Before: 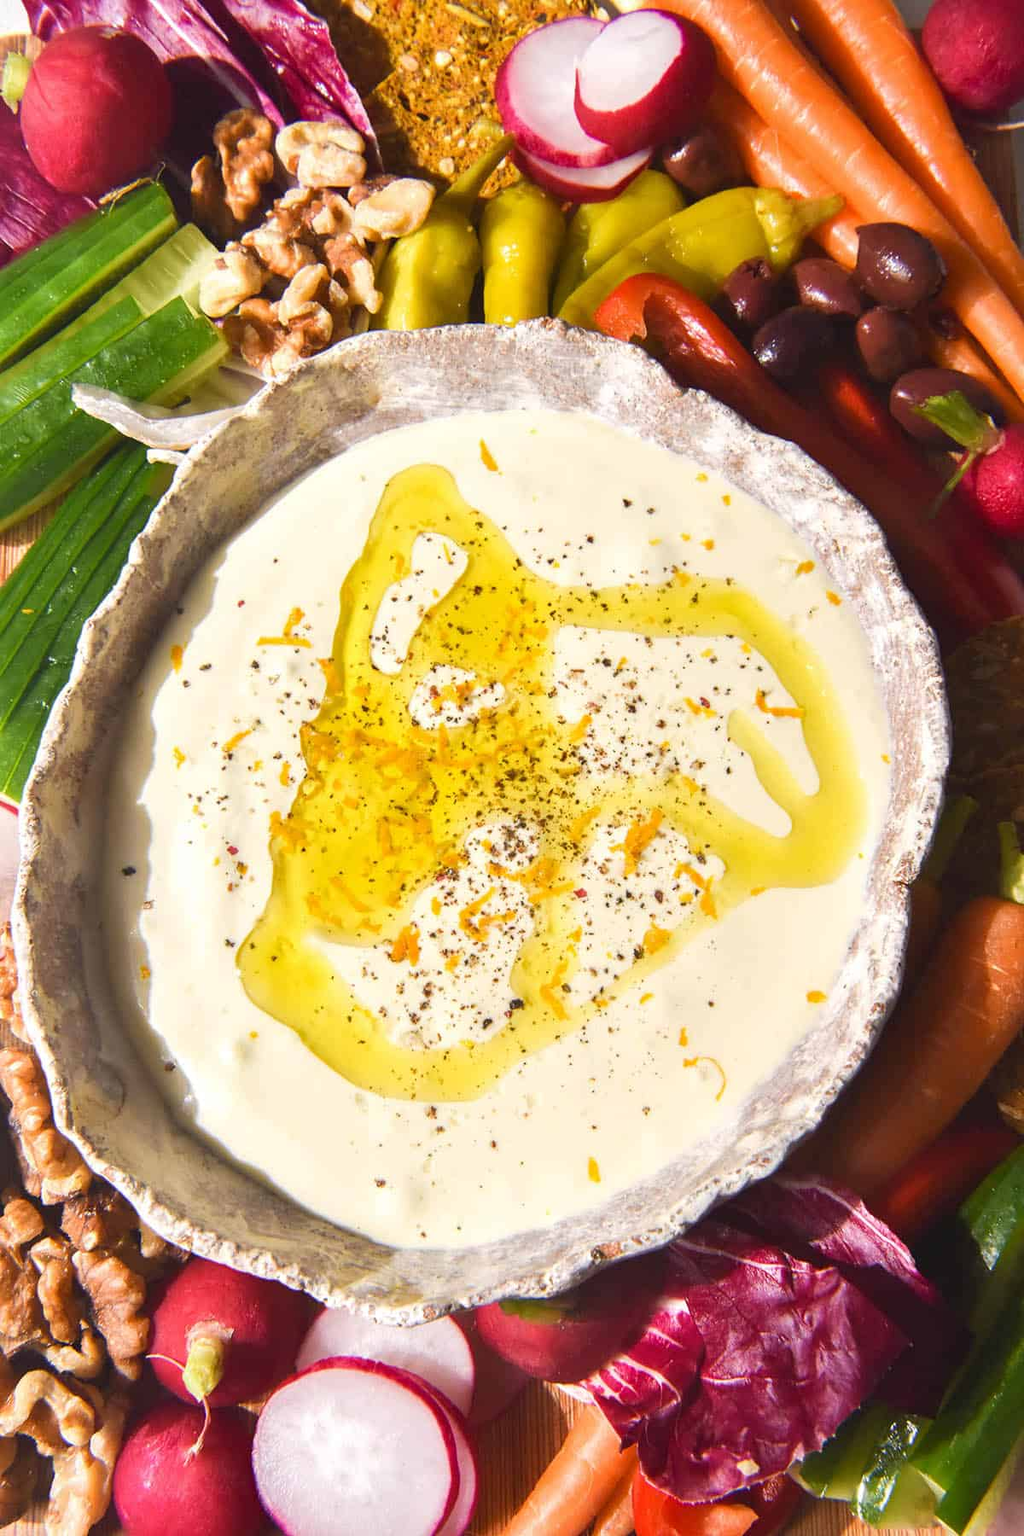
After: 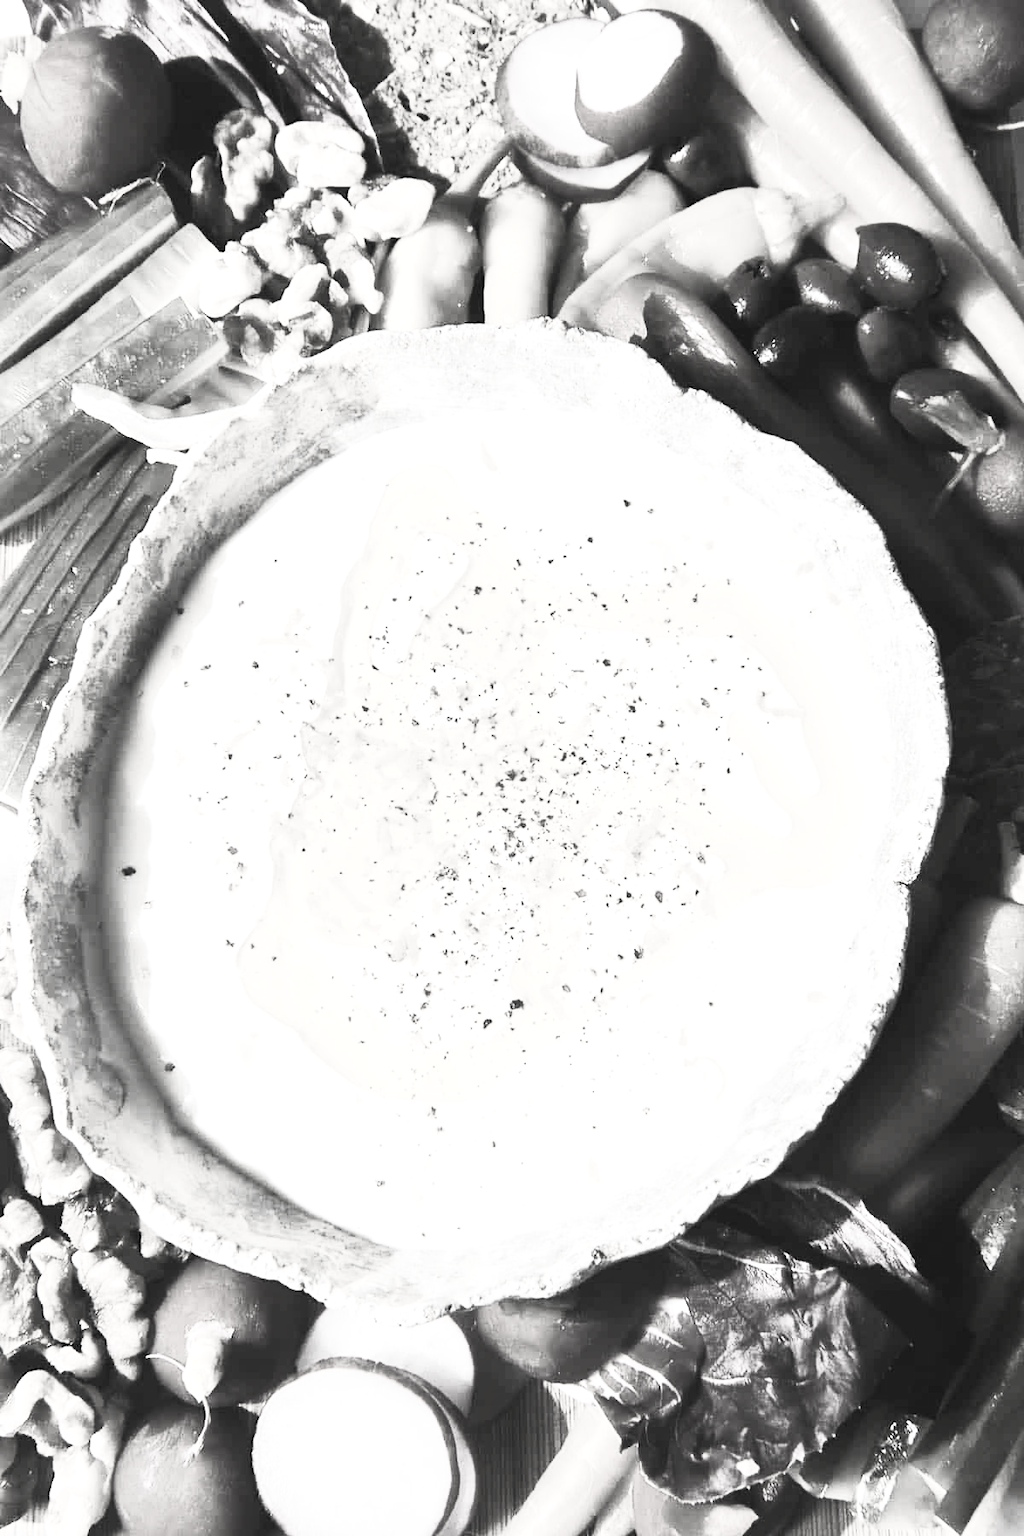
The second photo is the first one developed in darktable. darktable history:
color balance rgb: power › hue 208.32°, linear chroma grading › global chroma 49.36%, perceptual saturation grading › global saturation 19.595%, global vibrance 20%
contrast brightness saturation: contrast 0.546, brightness 0.479, saturation -0.99
tone equalizer: -8 EV -0.456 EV, -7 EV -0.39 EV, -6 EV -0.358 EV, -5 EV -0.252 EV, -3 EV 0.197 EV, -2 EV 0.344 EV, -1 EV 0.373 EV, +0 EV 0.388 EV
